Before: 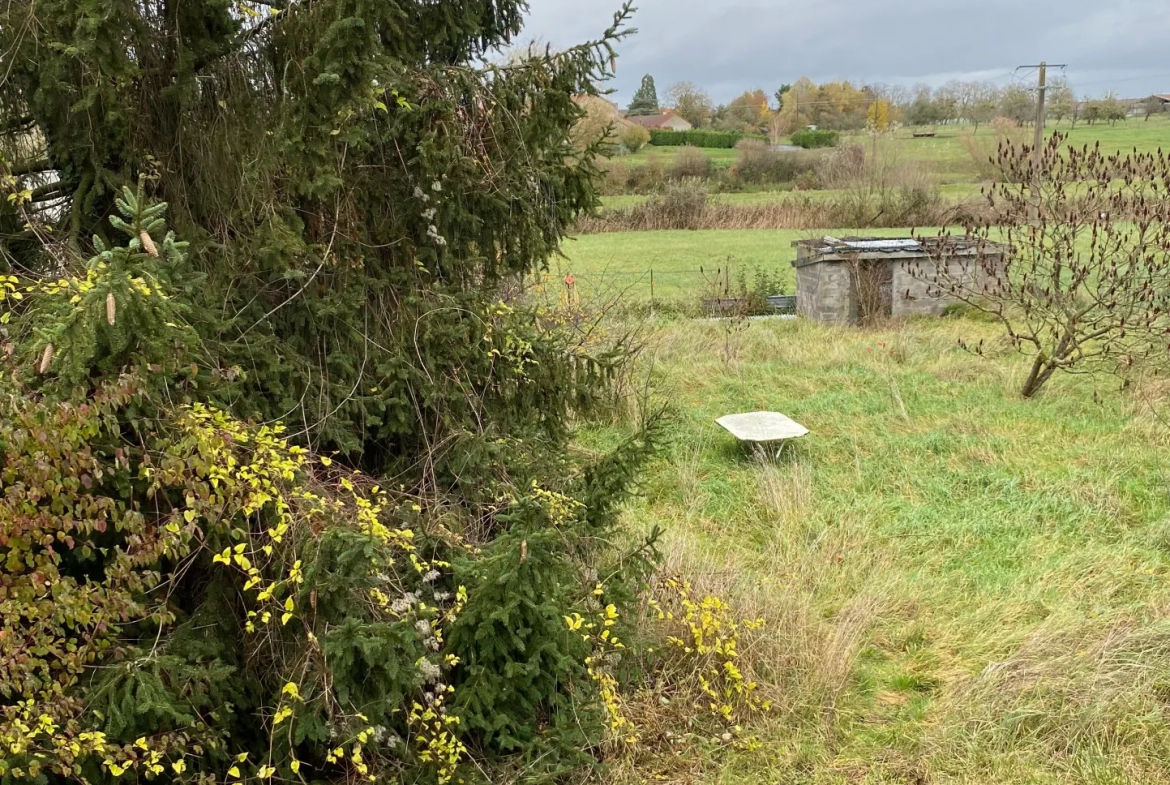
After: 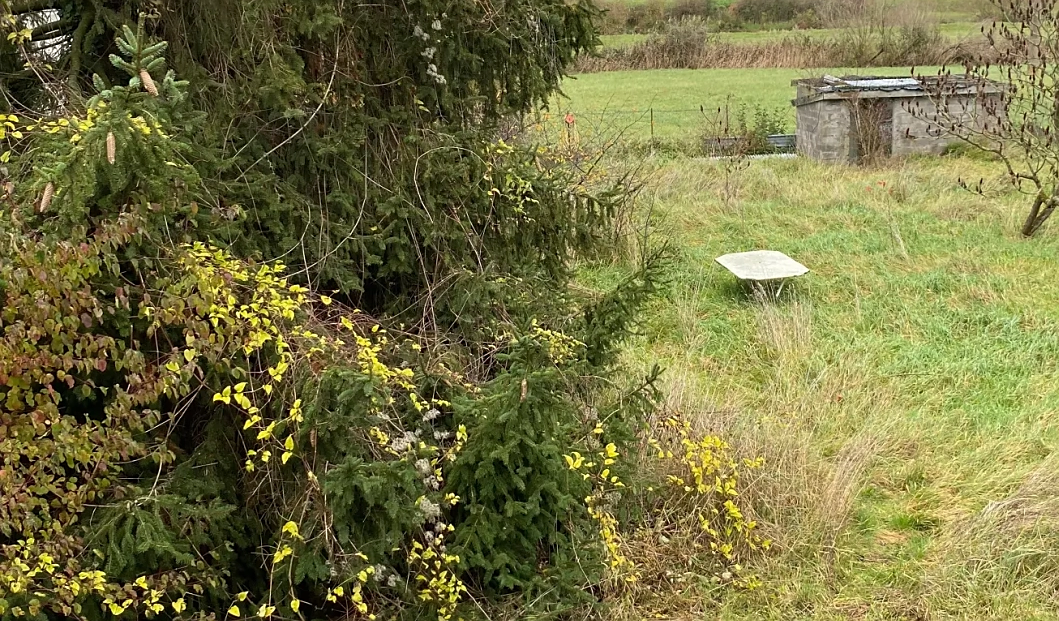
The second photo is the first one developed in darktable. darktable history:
sharpen: radius 0.98, amount 0.602
crop: top 20.567%, right 9.47%, bottom 0.241%
